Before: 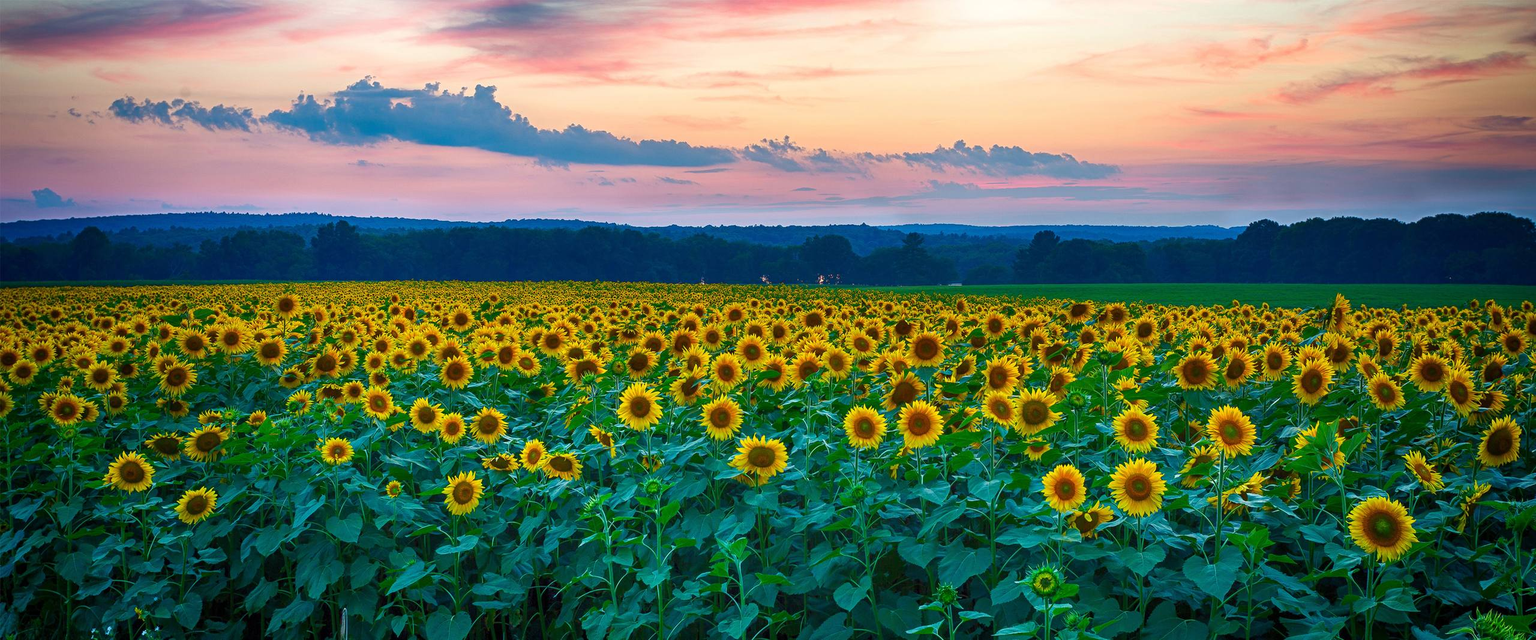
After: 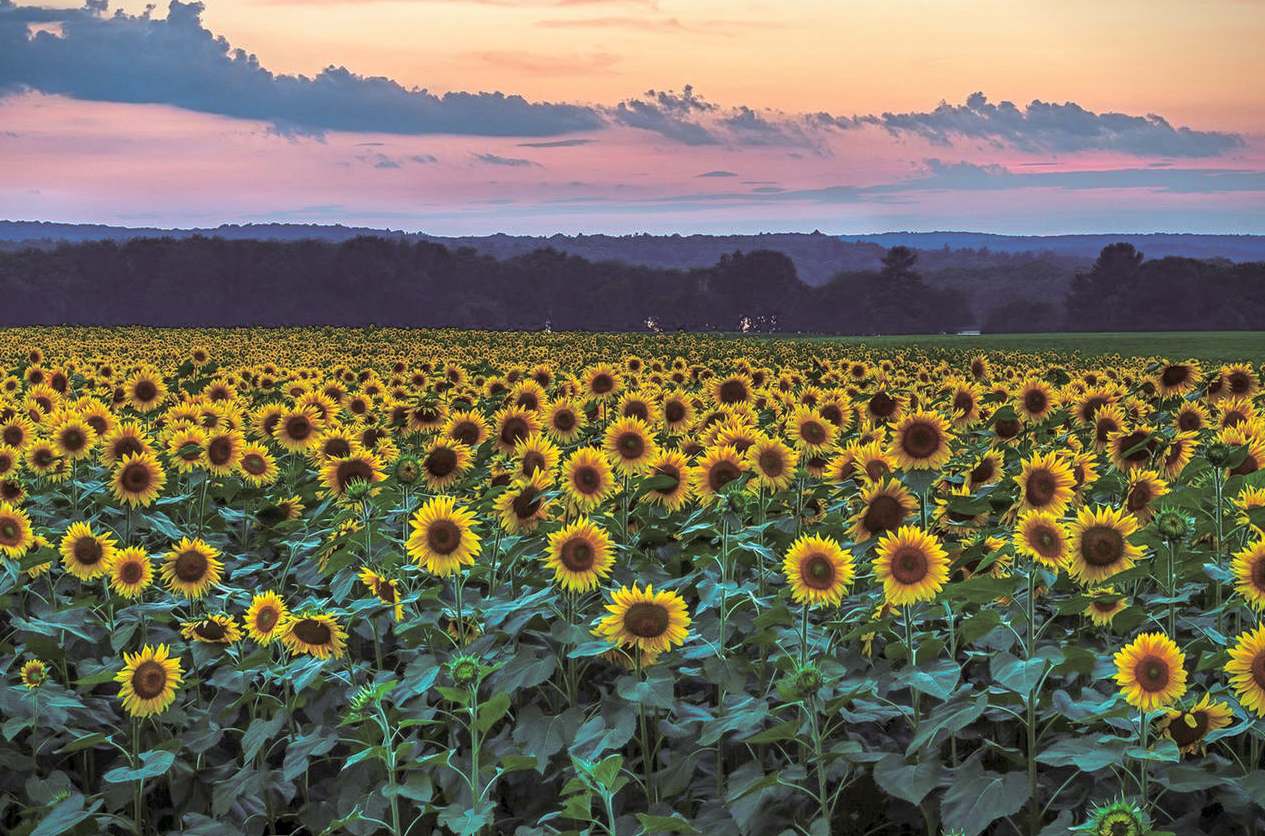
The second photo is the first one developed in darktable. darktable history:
split-toning: shadows › saturation 0.2
crop and rotate: angle 0.02°, left 24.353%, top 13.219%, right 26.156%, bottom 8.224%
local contrast: on, module defaults
vignetting: fall-off start 97.23%, saturation -0.024, center (-0.033, -0.042), width/height ratio 1.179, unbound false
